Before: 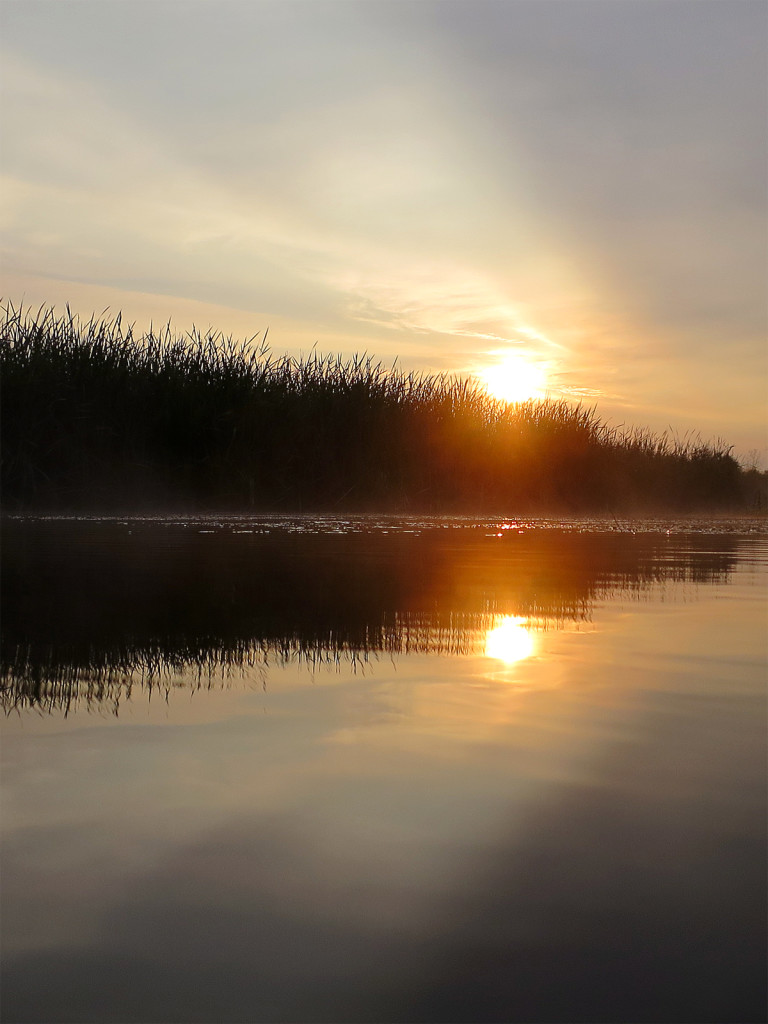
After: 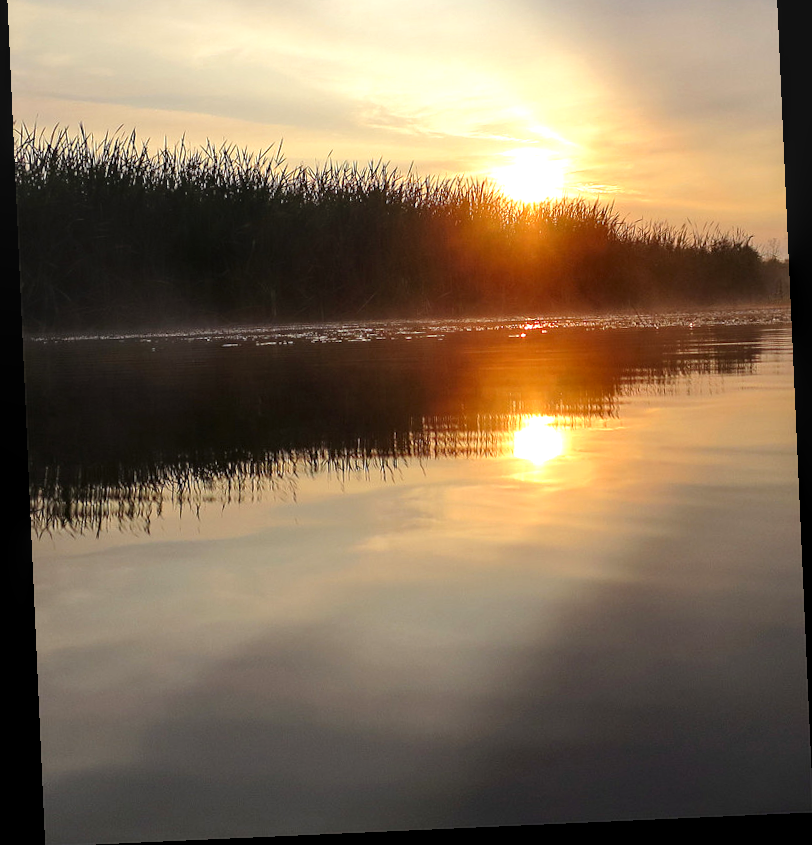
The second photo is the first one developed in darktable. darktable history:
crop and rotate: top 19.998%
local contrast: detail 130%
rotate and perspective: rotation -2.56°, automatic cropping off
exposure: exposure 0.496 EV, compensate highlight preservation false
